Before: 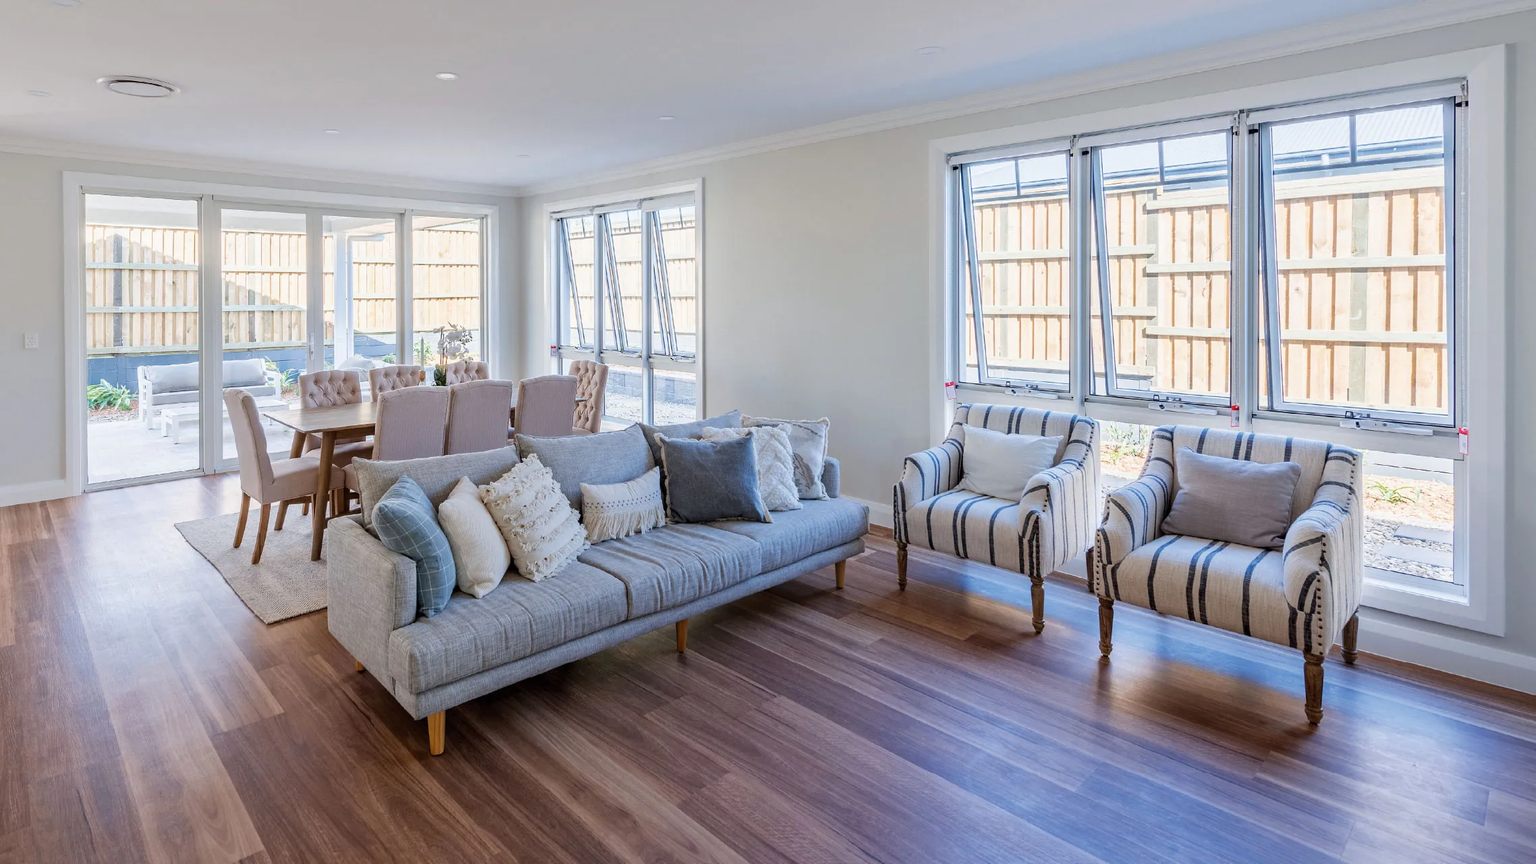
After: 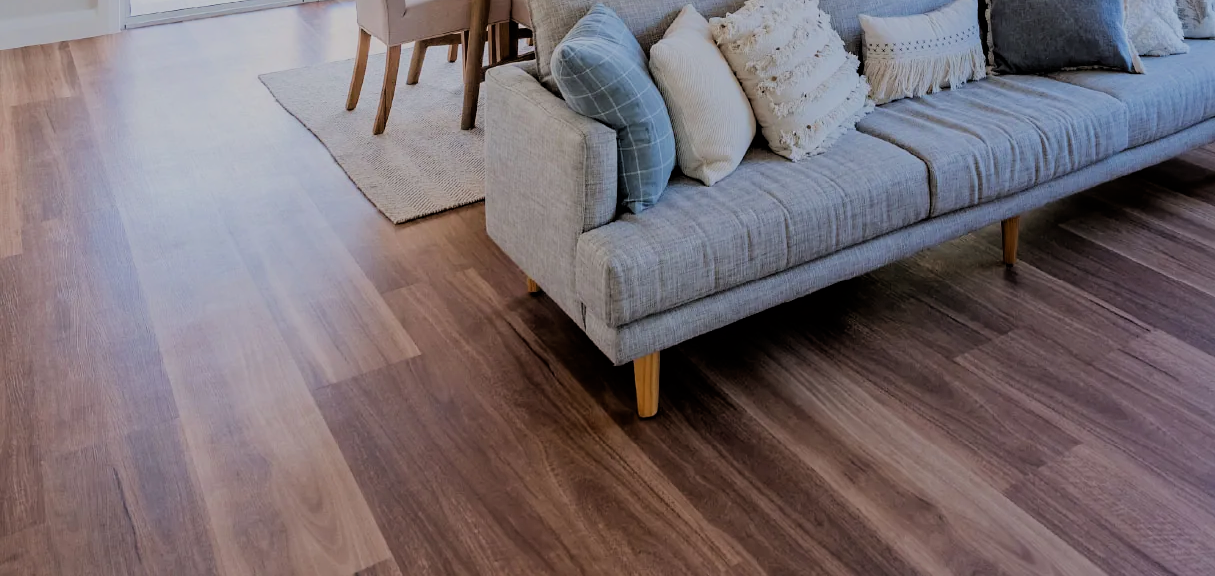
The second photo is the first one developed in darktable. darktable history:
filmic rgb: black relative exposure -6.15 EV, white relative exposure 6.96 EV, hardness 2.23, color science v6 (2022)
crop and rotate: top 54.778%, right 46.61%, bottom 0.159%
